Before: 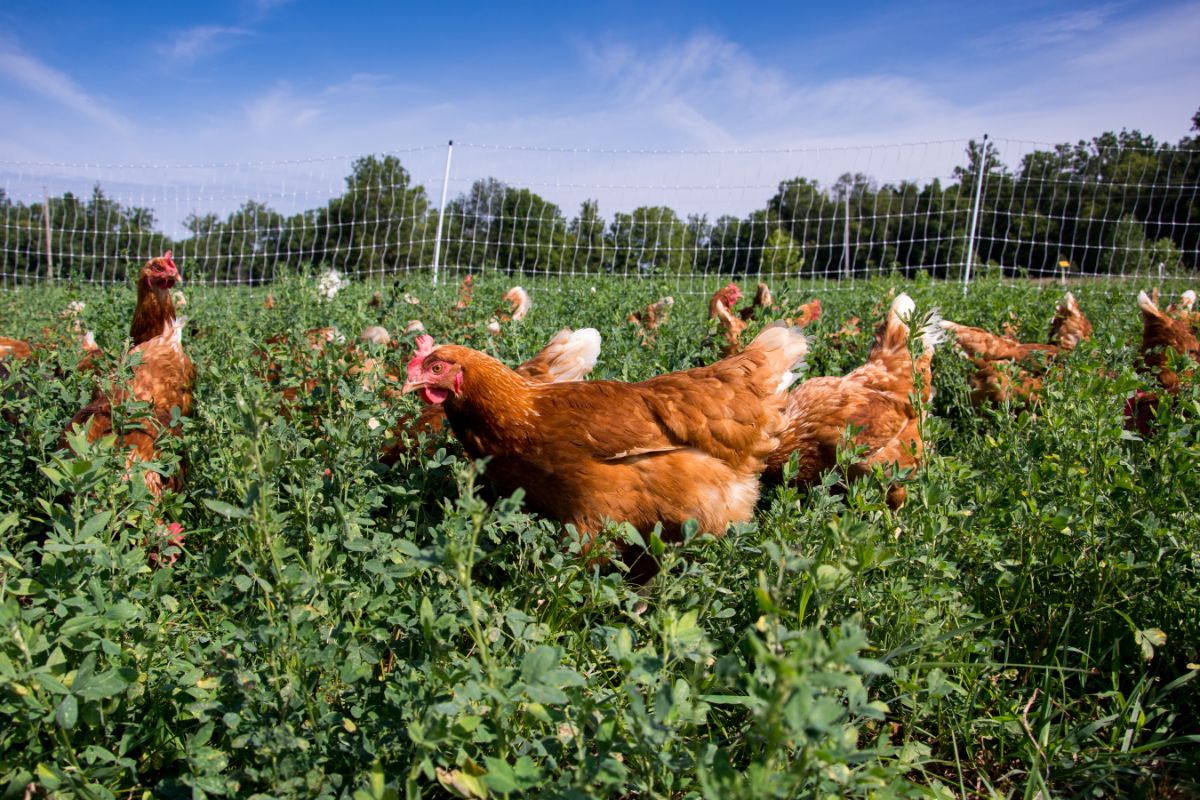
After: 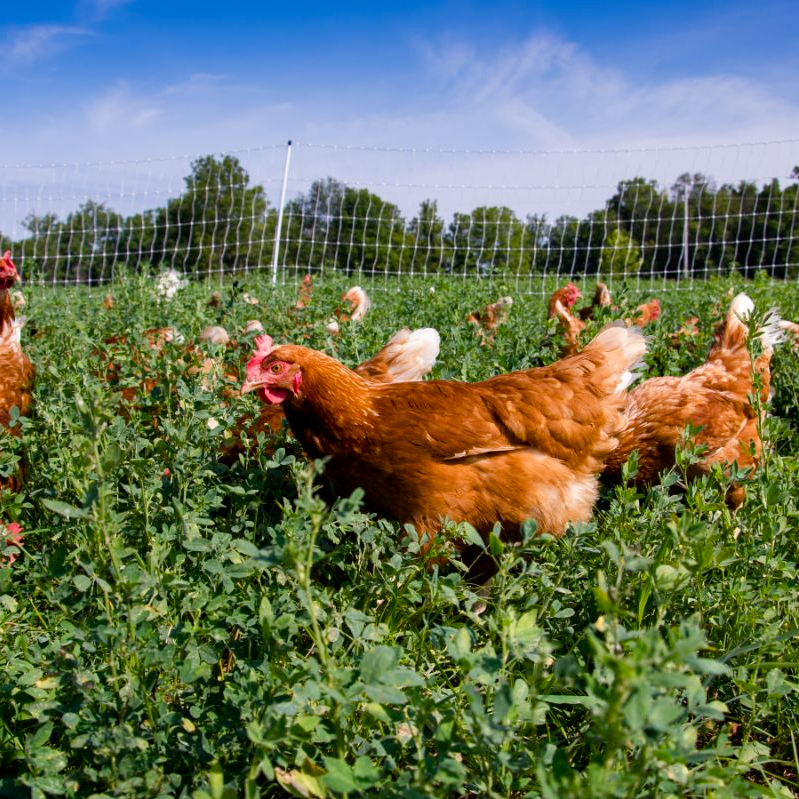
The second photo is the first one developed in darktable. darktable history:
color balance rgb: perceptual saturation grading › global saturation 20%, perceptual saturation grading › highlights -25.353%, perceptual saturation grading › shadows 24.498%
crop and rotate: left 13.452%, right 19.935%
